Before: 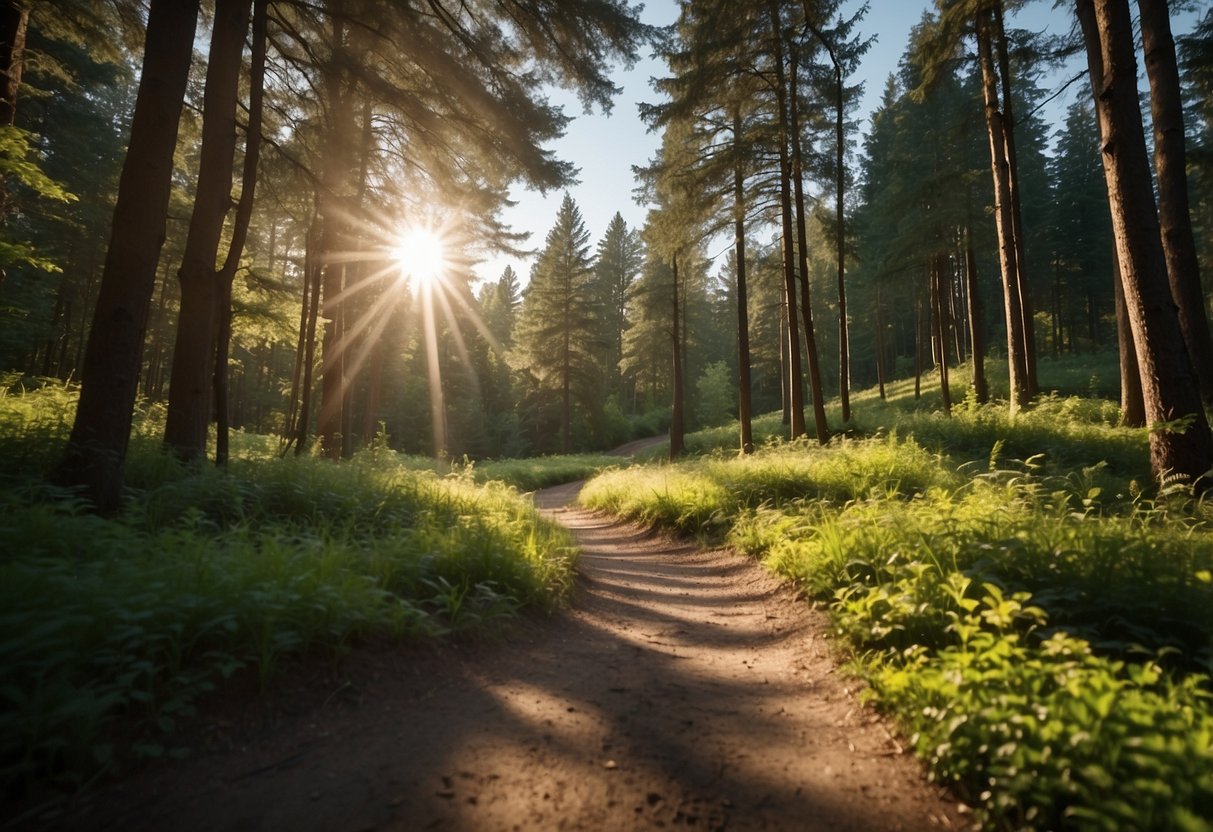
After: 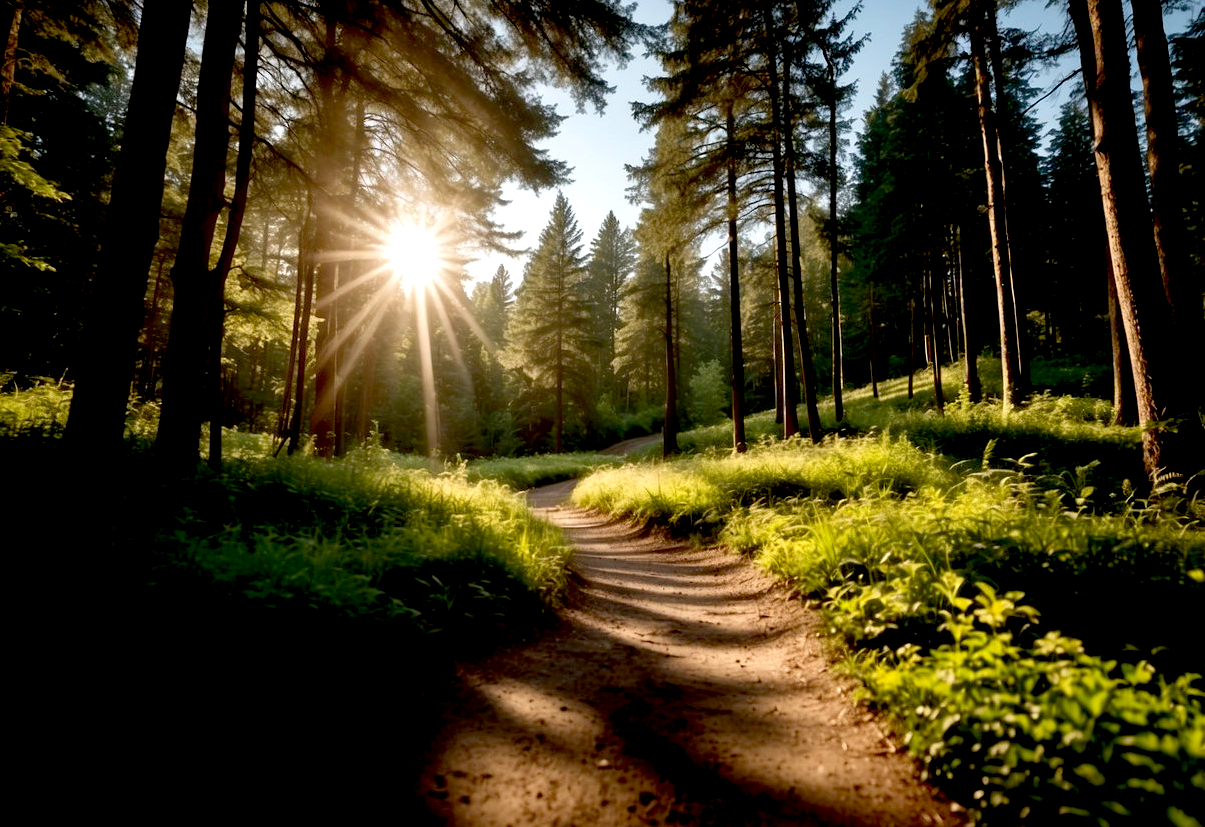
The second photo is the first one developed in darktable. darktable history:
exposure: black level correction 0.031, exposure 0.304 EV, compensate highlight preservation false
crop and rotate: left 0.614%, top 0.179%, bottom 0.309%
